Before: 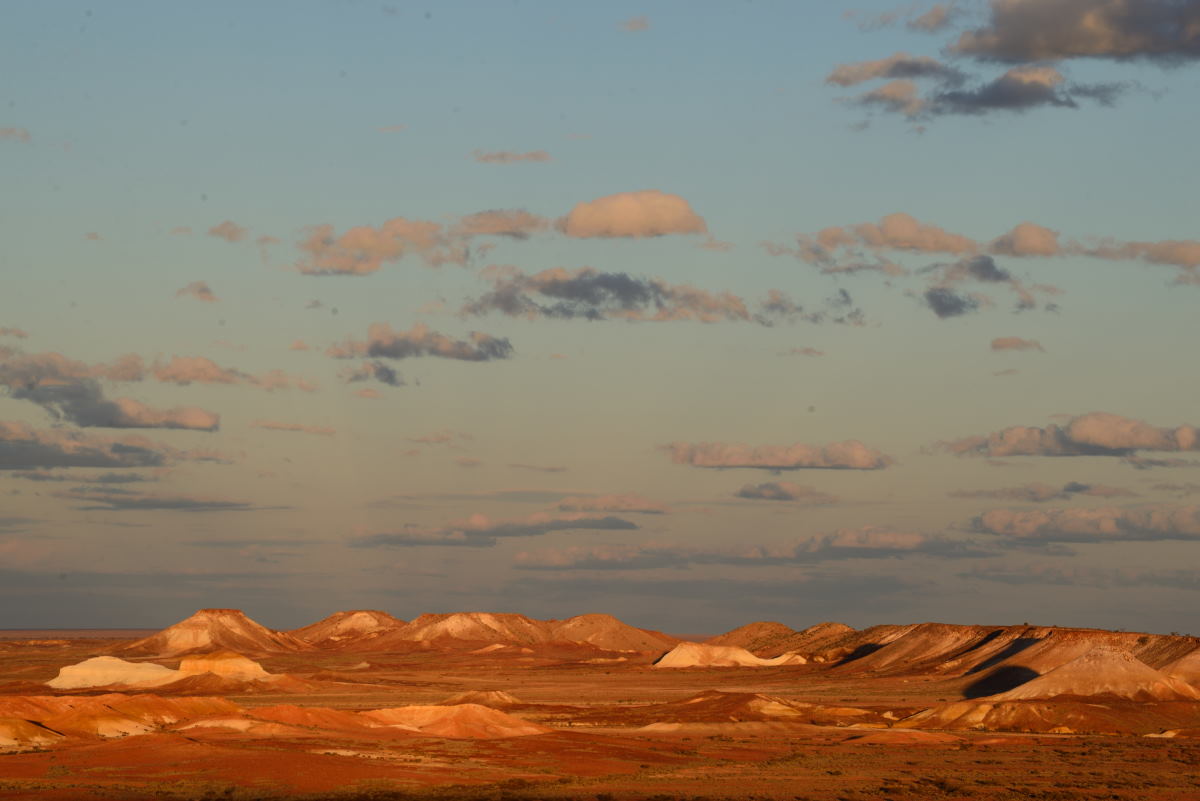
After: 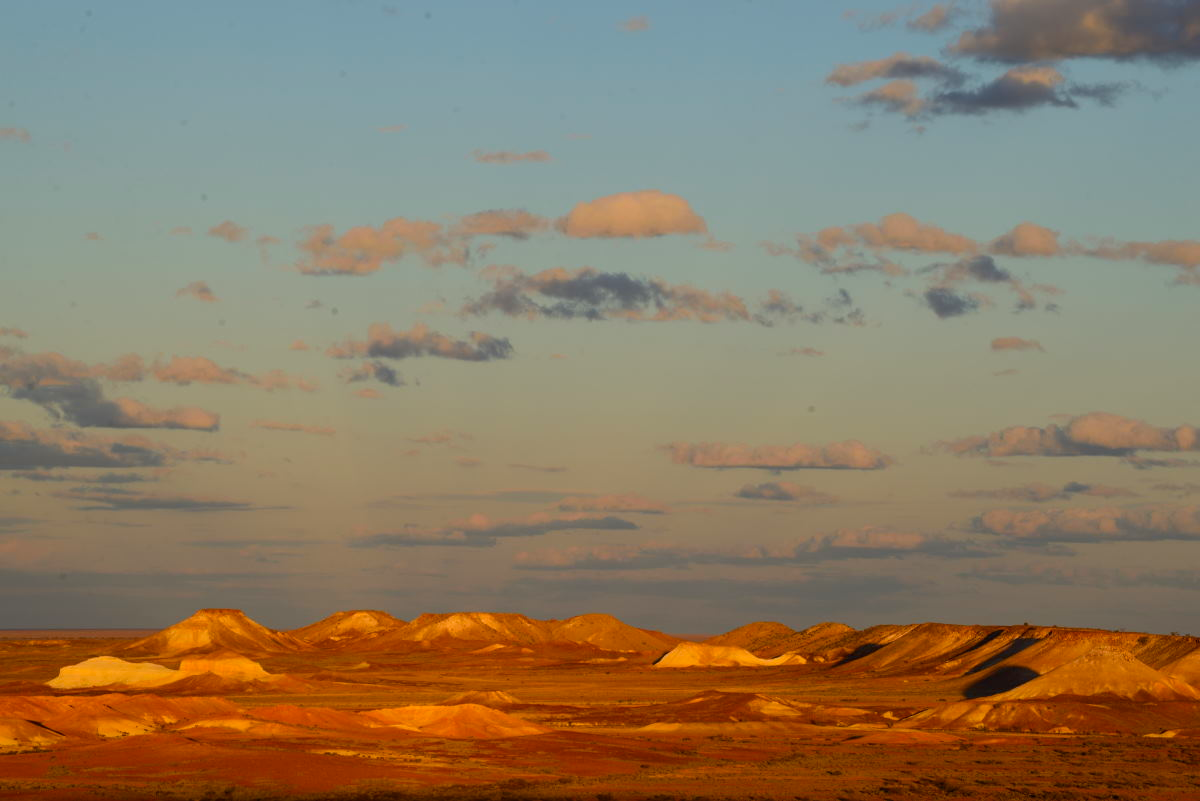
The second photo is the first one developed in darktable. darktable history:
color balance rgb: perceptual saturation grading › global saturation 30.003%
